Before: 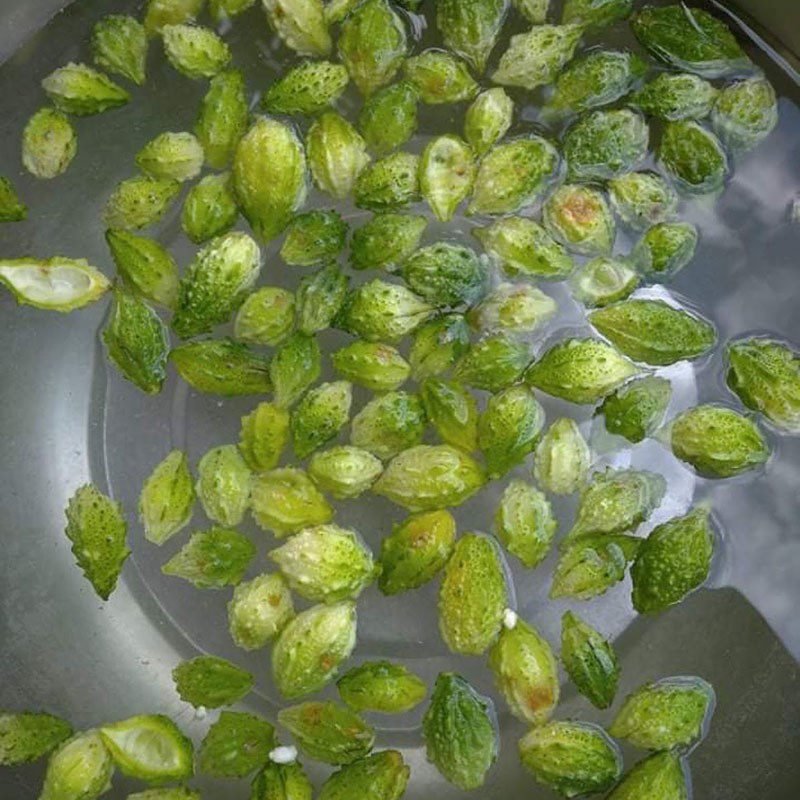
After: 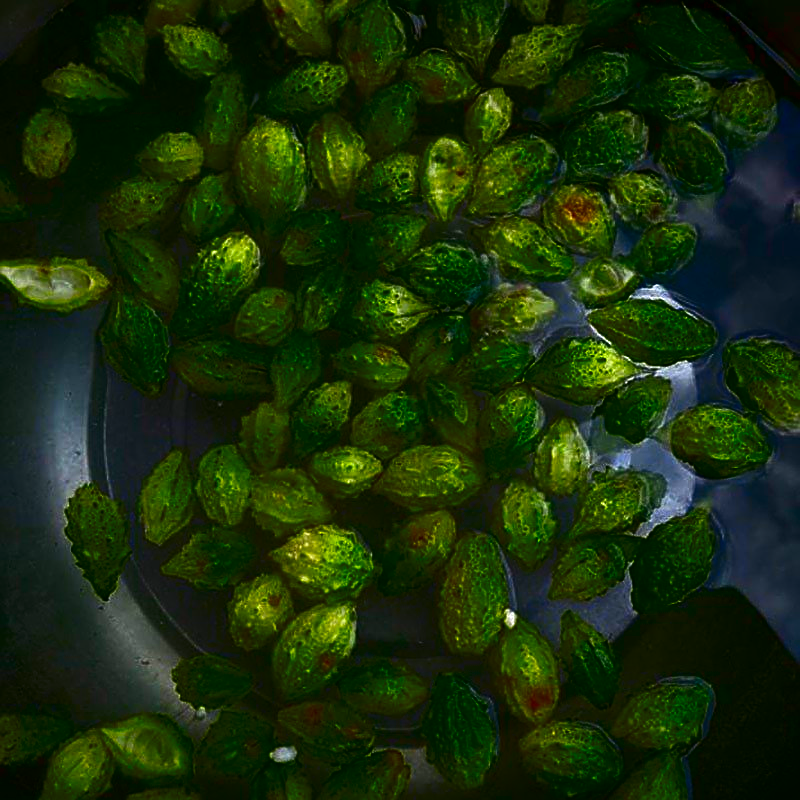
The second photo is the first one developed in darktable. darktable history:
contrast brightness saturation: brightness -0.981, saturation 0.98
sharpen: on, module defaults
